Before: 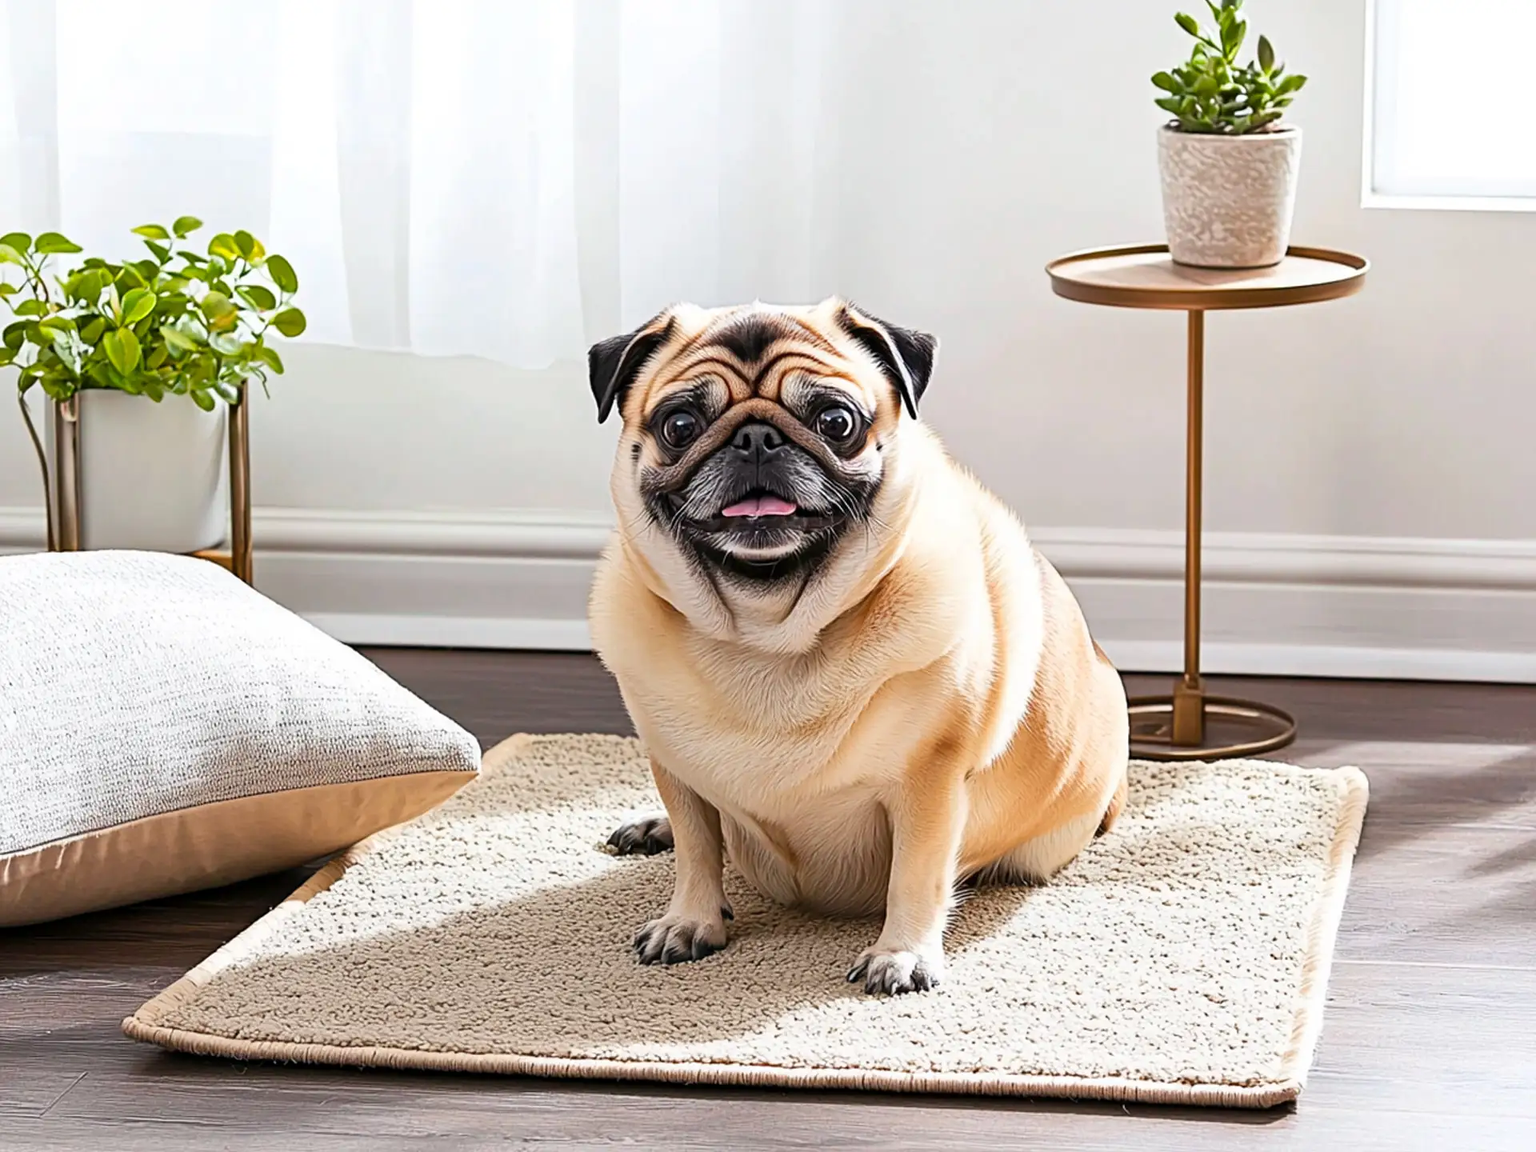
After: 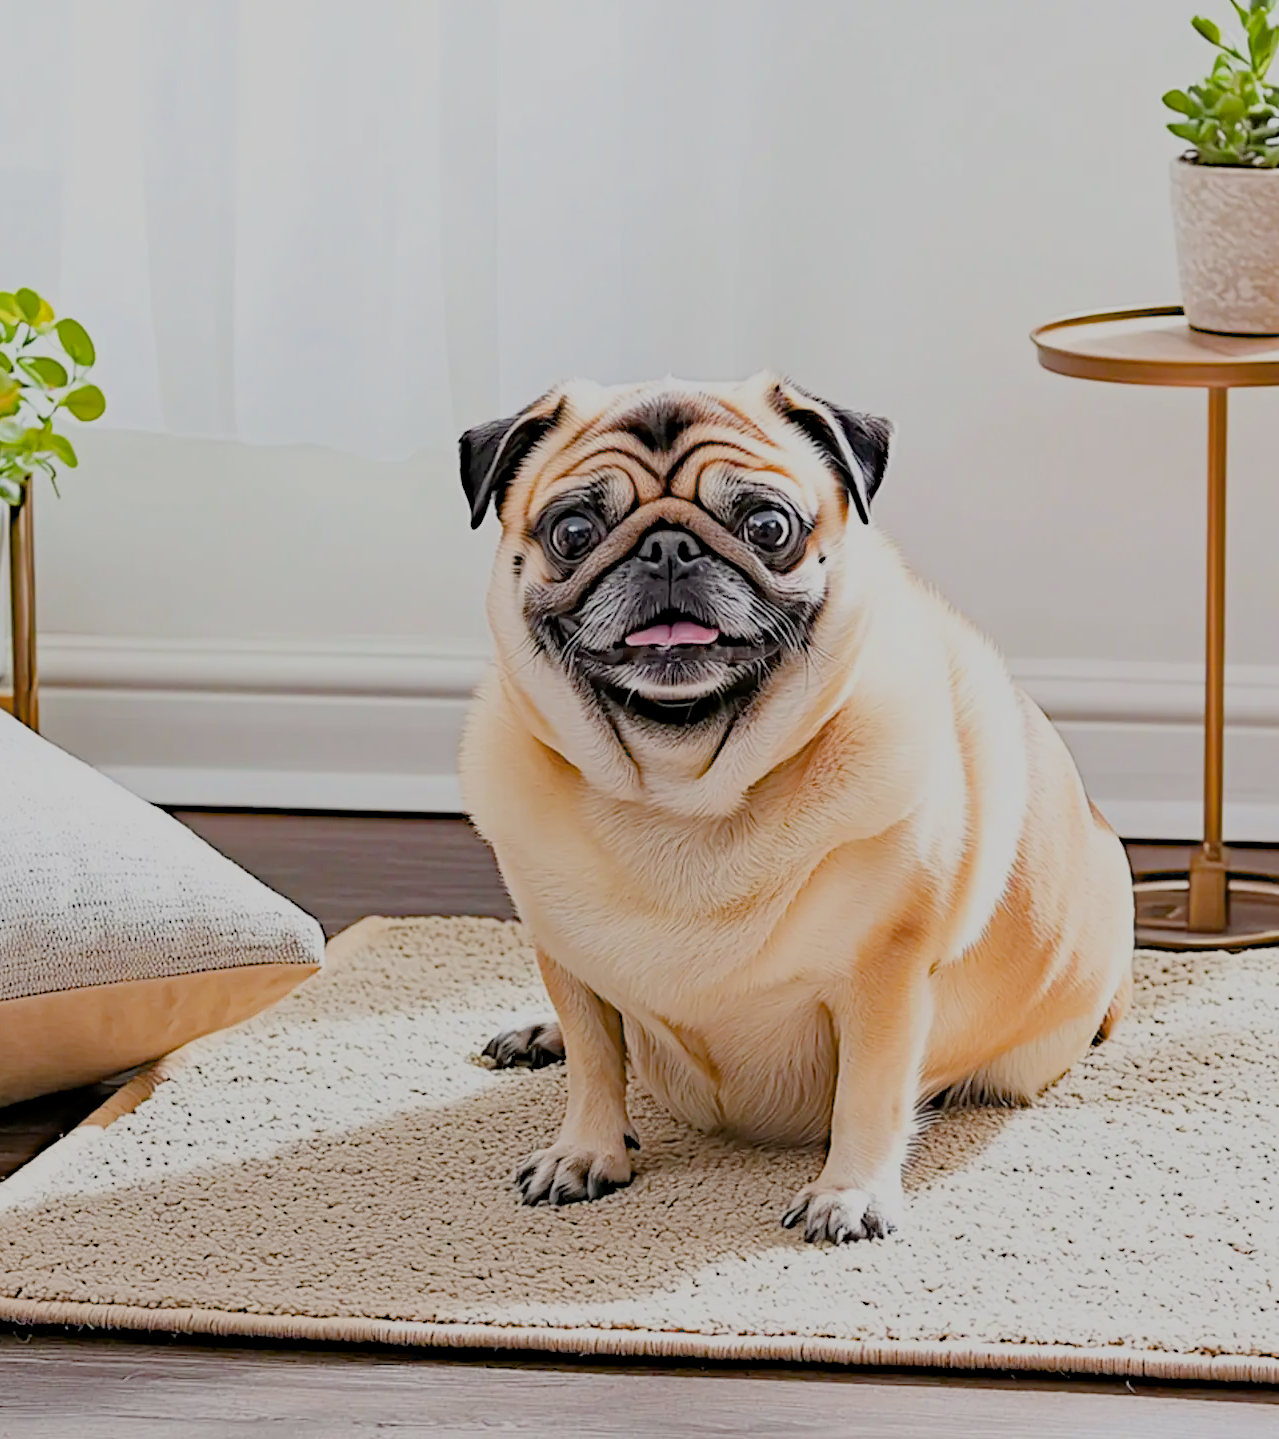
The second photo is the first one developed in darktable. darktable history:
exposure: exposure 0.652 EV, compensate exposure bias true, compensate highlight preservation false
filmic rgb: middle gray luminance 2.65%, black relative exposure -9.93 EV, white relative exposure 6.99 EV, threshold 5.99 EV, dynamic range scaling 9.33%, target black luminance 0%, hardness 3.16, latitude 43.74%, contrast 0.67, highlights saturation mix 3.64%, shadows ↔ highlights balance 13.67%, enable highlight reconstruction true
haze removal: strength 0.525, distance 0.921, adaptive false
color zones: curves: ch1 [(0.077, 0.436) (0.25, 0.5) (0.75, 0.5)]
crop and rotate: left 14.477%, right 18.863%
